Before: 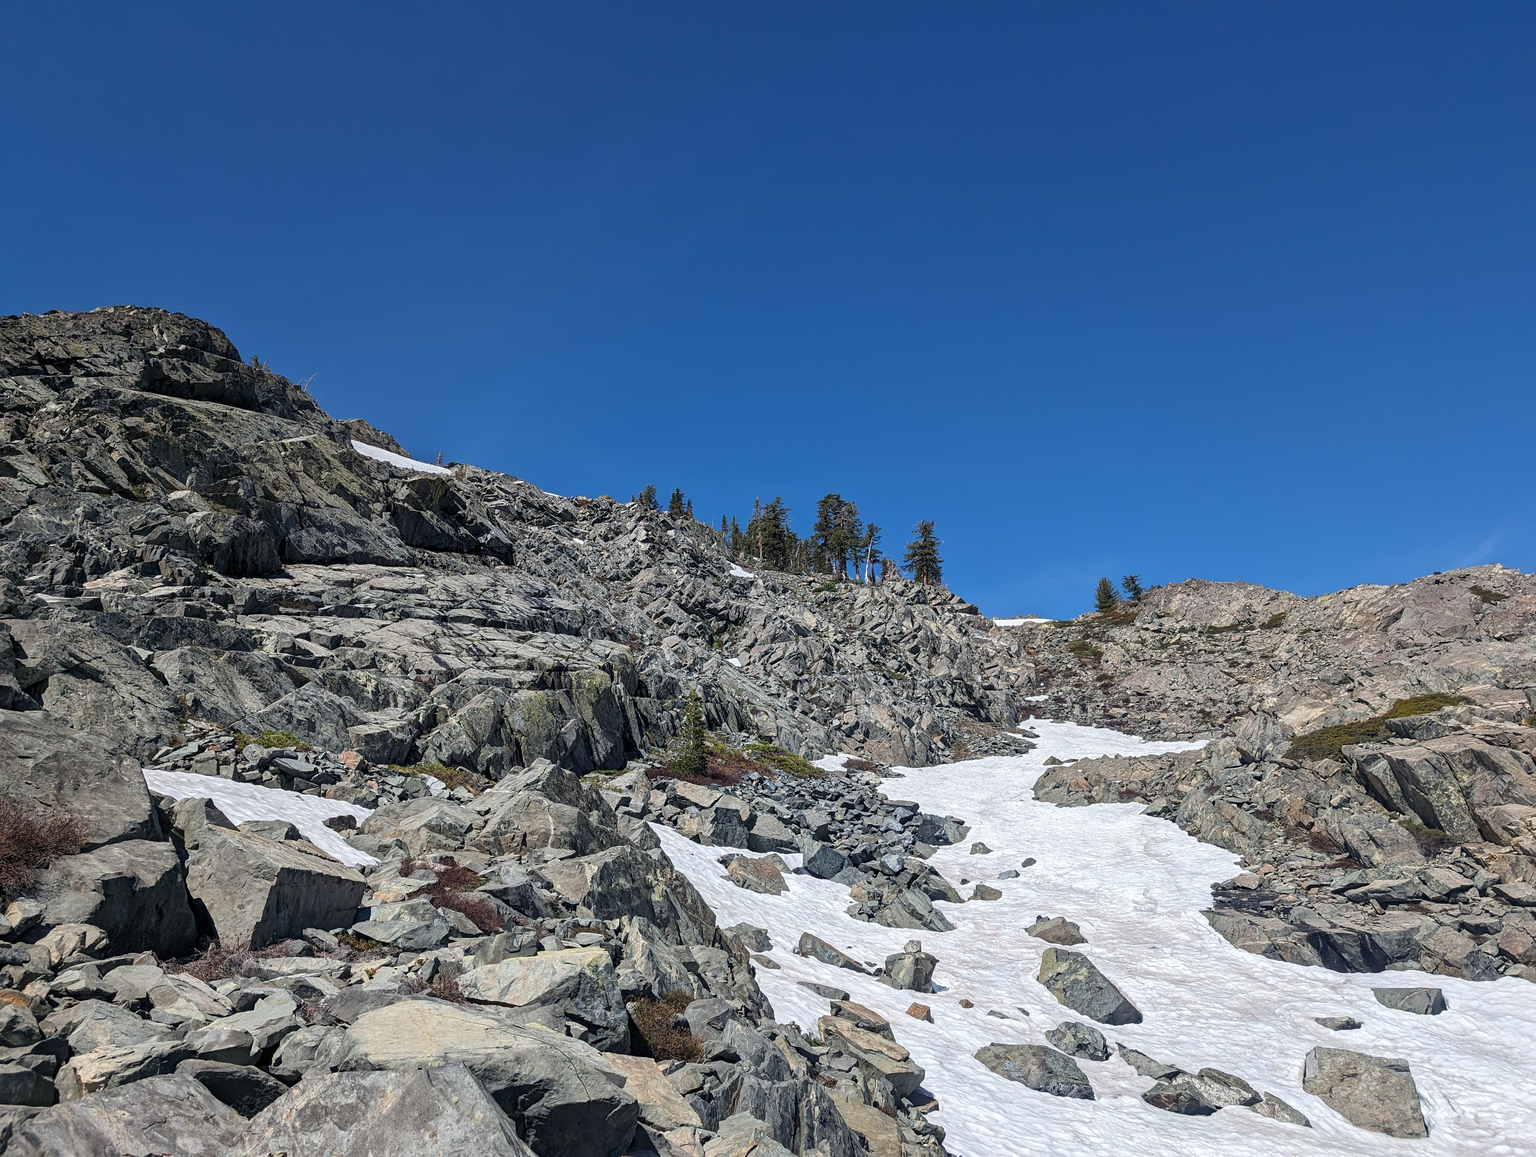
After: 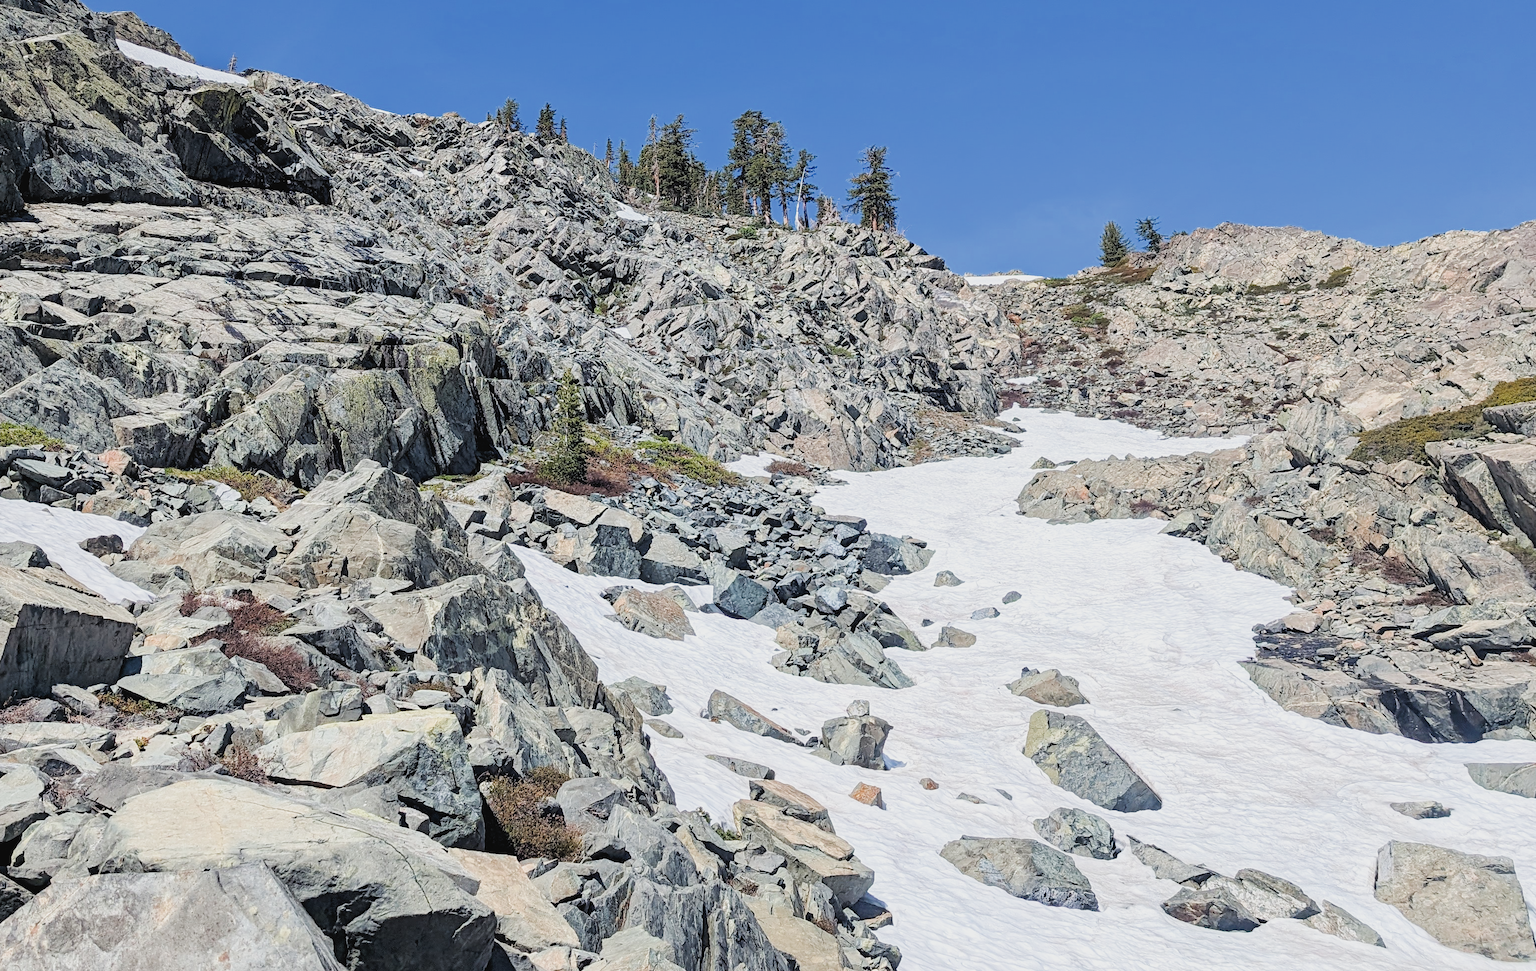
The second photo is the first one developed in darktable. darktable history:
tone curve: curves: ch0 [(0, 0) (0.003, 0.004) (0.011, 0.008) (0.025, 0.012) (0.044, 0.02) (0.069, 0.028) (0.1, 0.034) (0.136, 0.059) (0.177, 0.1) (0.224, 0.151) (0.277, 0.203) (0.335, 0.266) (0.399, 0.344) (0.468, 0.414) (0.543, 0.507) (0.623, 0.602) (0.709, 0.704) (0.801, 0.804) (0.898, 0.927) (1, 1)], preserve colors none
exposure: black level correction 0, exposure 1.199 EV, compensate highlight preservation false
filmic rgb: black relative exposure -7.35 EV, white relative exposure 5.1 EV, hardness 3.2, add noise in highlights 0, color science v3 (2019), use custom middle-gray values true, contrast in highlights soft
crop and rotate: left 17.179%, top 35.485%, right 7.146%, bottom 0.911%
contrast brightness saturation: contrast -0.134, brightness 0.048, saturation -0.125
